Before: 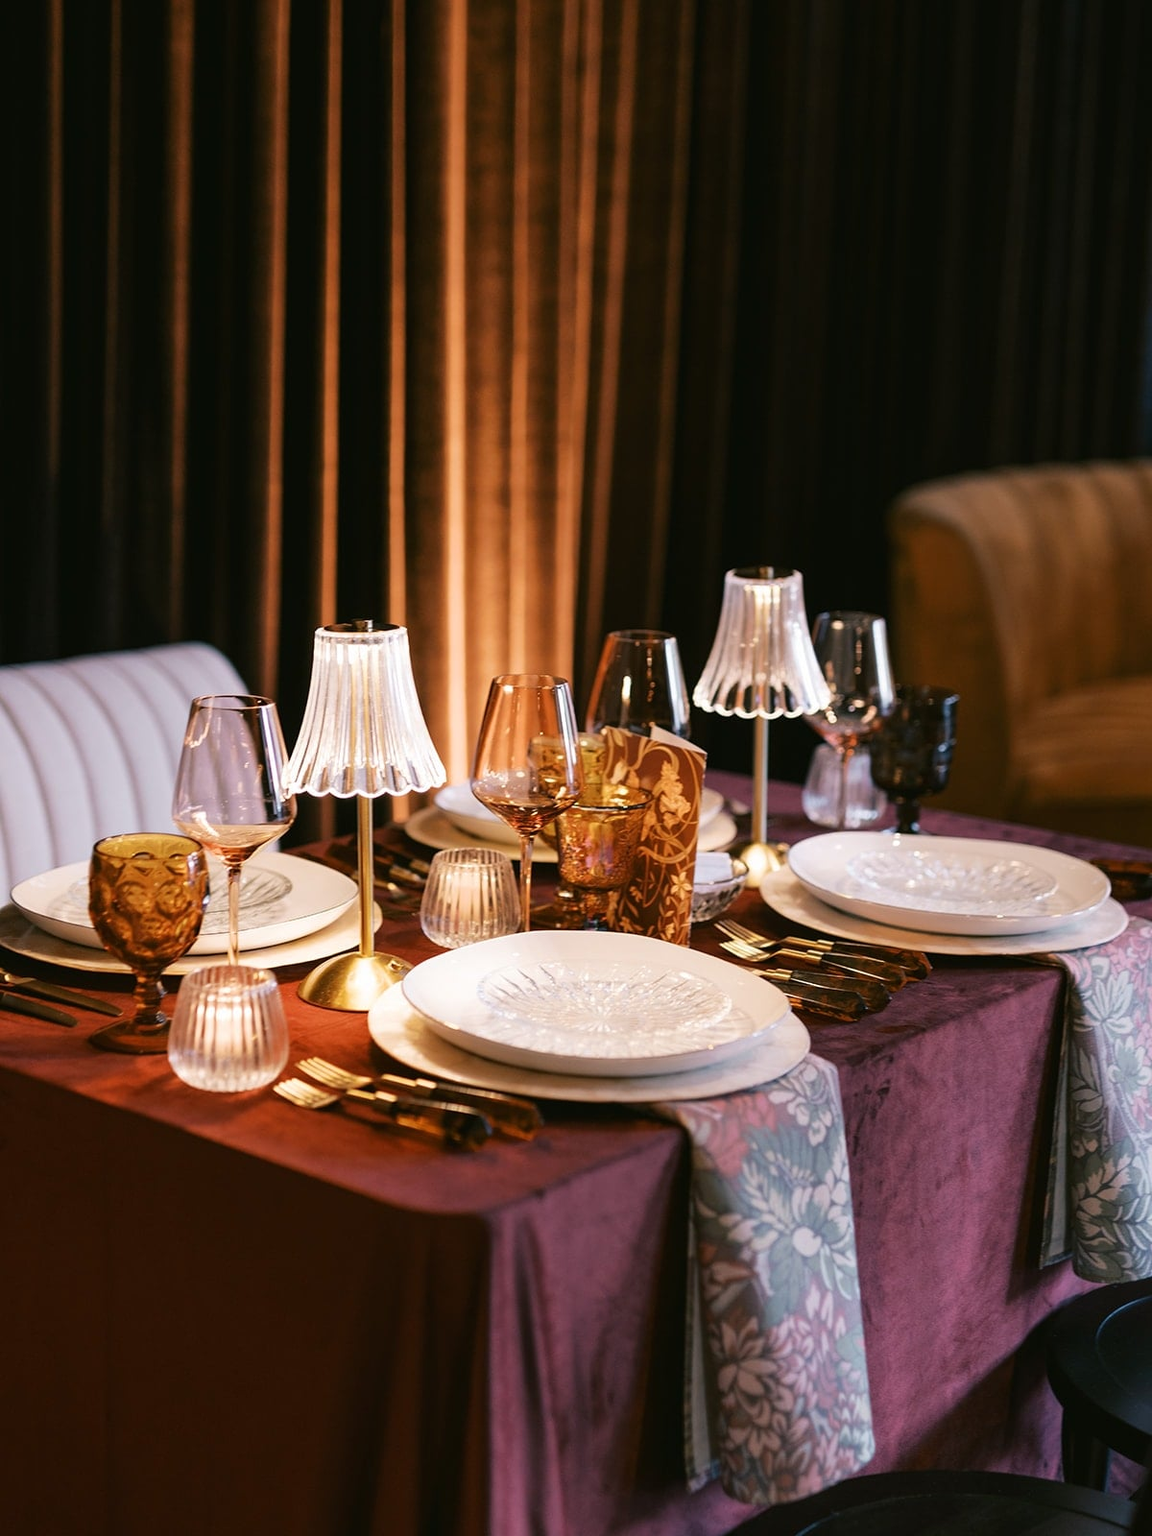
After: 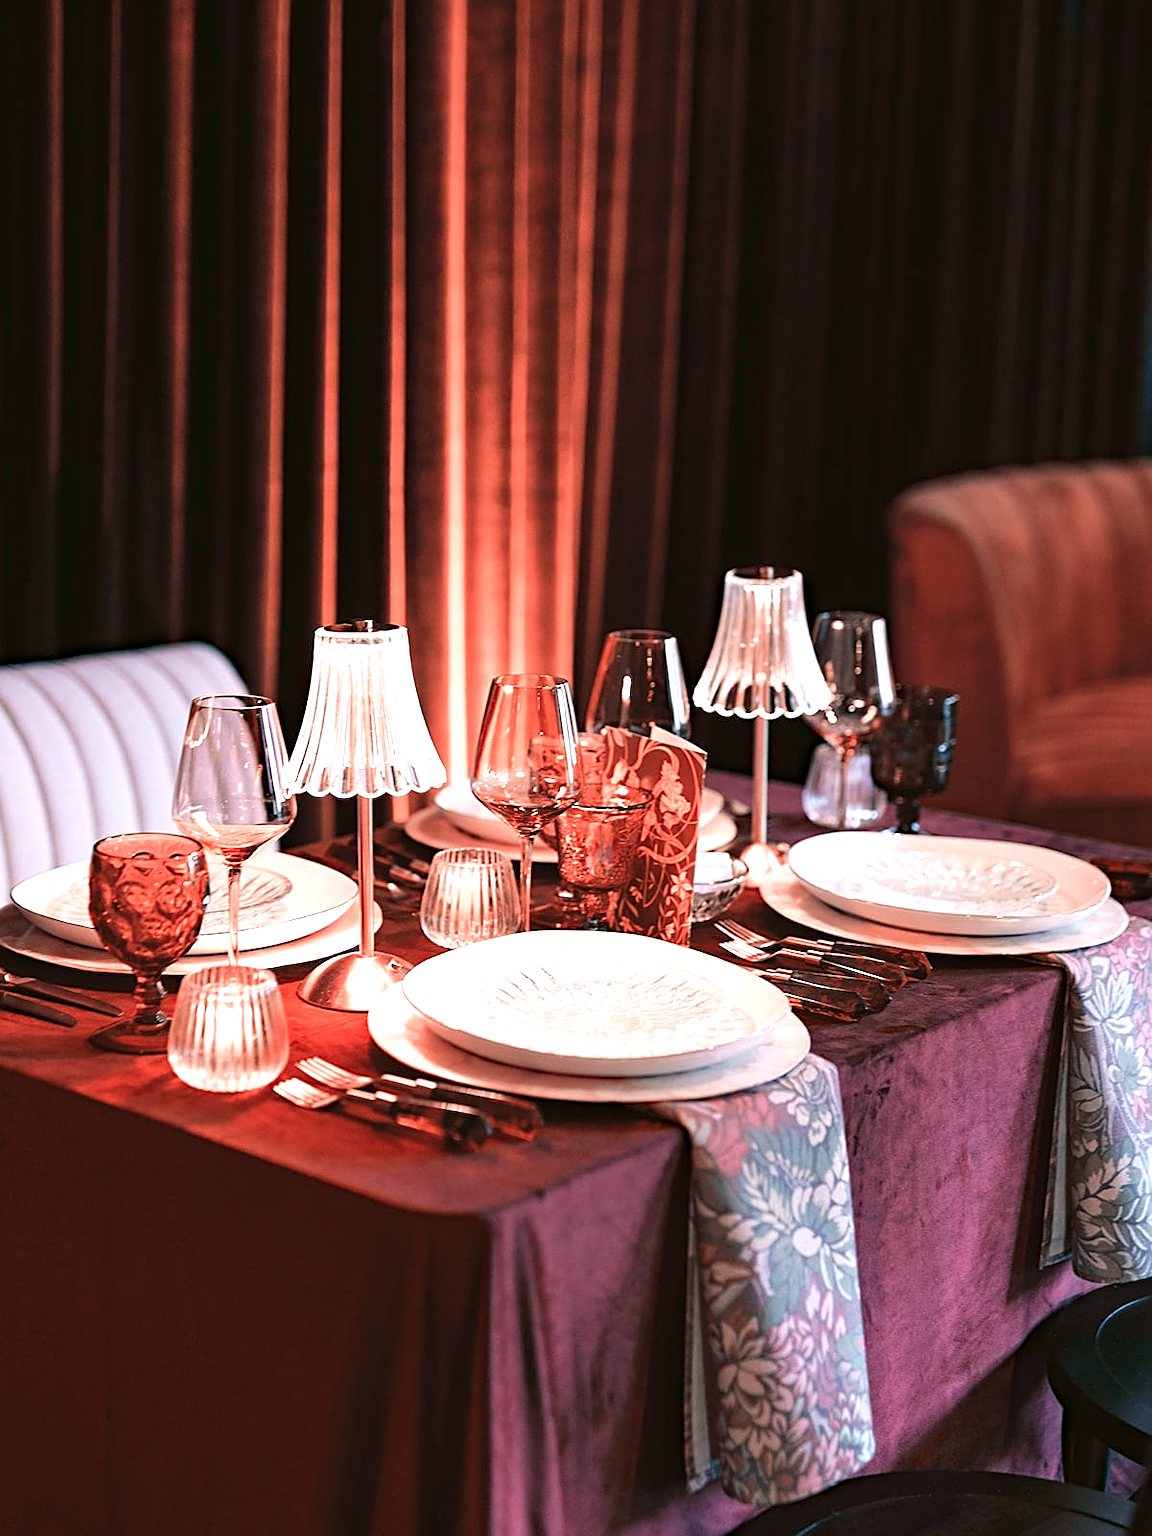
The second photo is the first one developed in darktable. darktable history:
levels: mode automatic, black 0.023%, white 99.97%, levels [0.062, 0.494, 0.925]
haze removal: compatibility mode true, adaptive false
exposure: black level correction 0, exposure 0.7 EV, compensate exposure bias true, compensate highlight preservation false
sharpen: on, module defaults
color zones: curves: ch2 [(0, 0.5) (0.084, 0.497) (0.323, 0.335) (0.4, 0.497) (1, 0.5)], process mode strong
